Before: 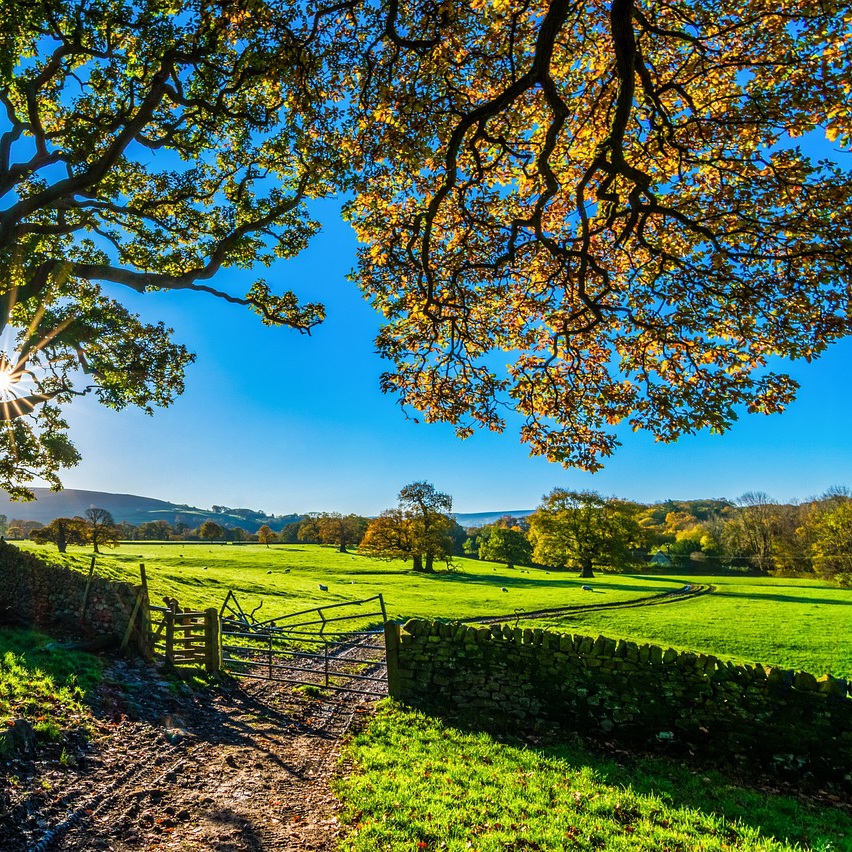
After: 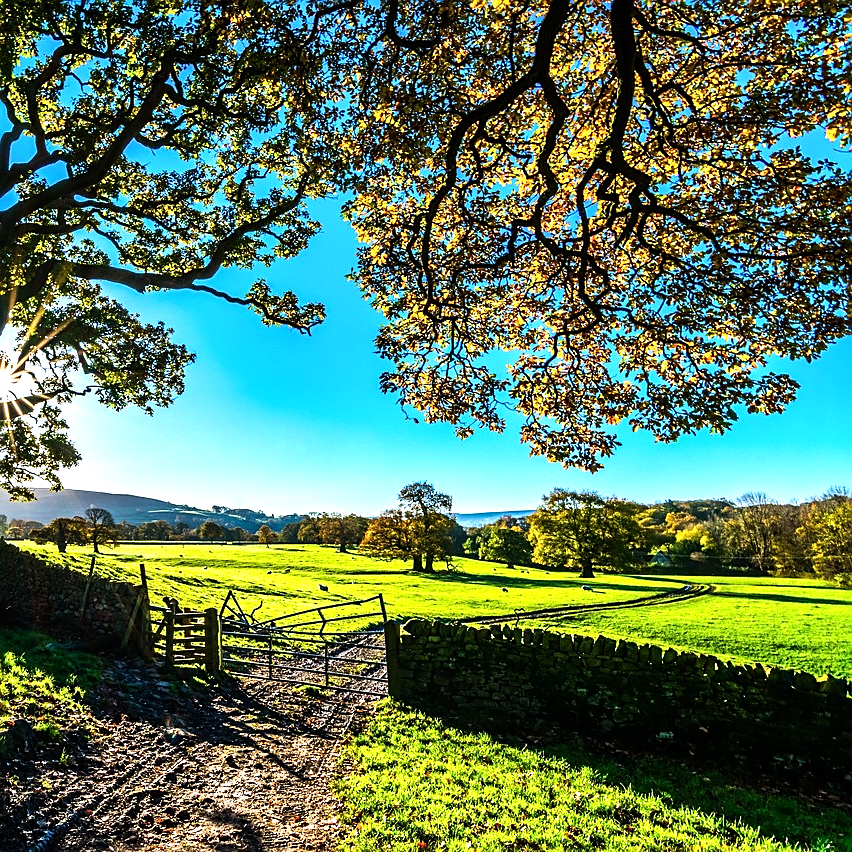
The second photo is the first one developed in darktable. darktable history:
white balance: emerald 1
tone equalizer: -8 EV -1.08 EV, -7 EV -1.01 EV, -6 EV -0.867 EV, -5 EV -0.578 EV, -3 EV 0.578 EV, -2 EV 0.867 EV, -1 EV 1.01 EV, +0 EV 1.08 EV, edges refinement/feathering 500, mask exposure compensation -1.57 EV, preserve details no
sharpen: radius 1.864, amount 0.398, threshold 1.271
